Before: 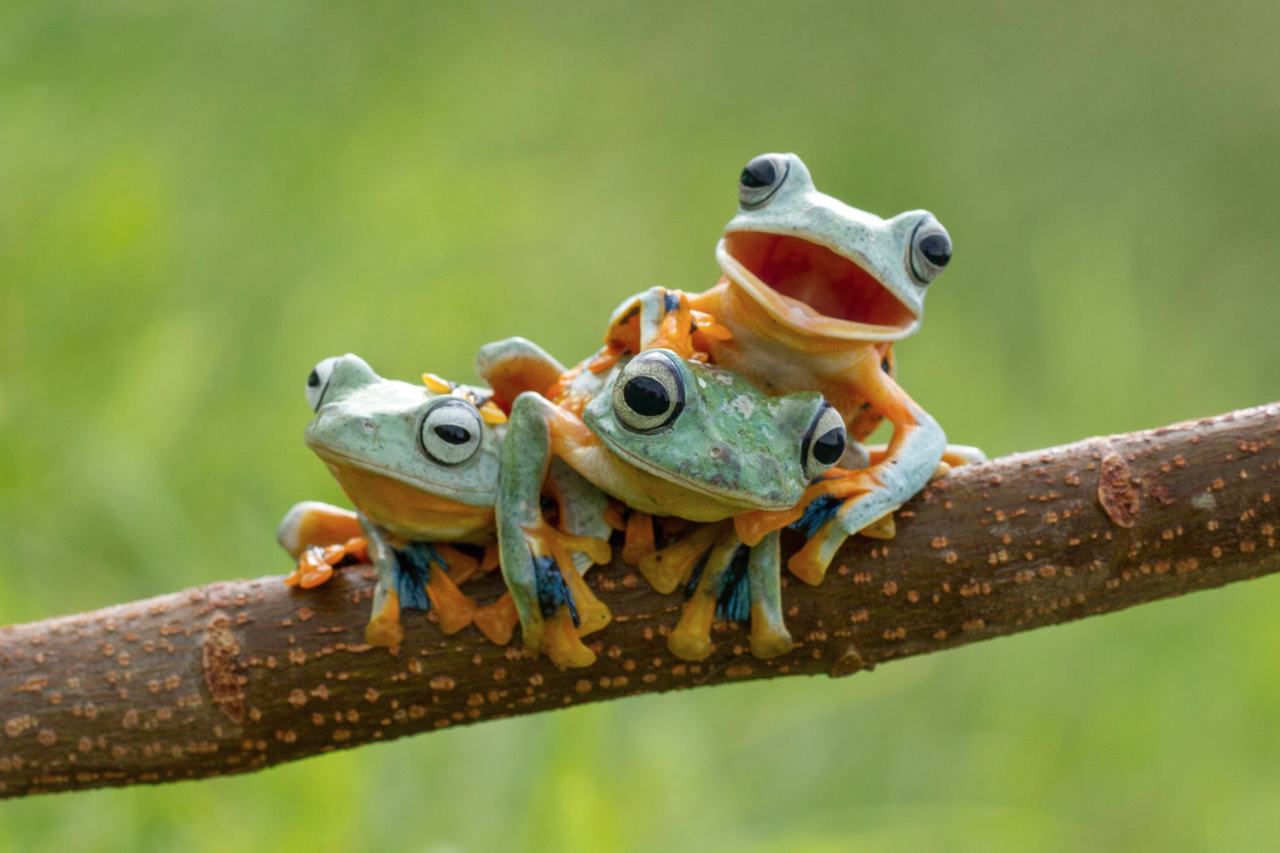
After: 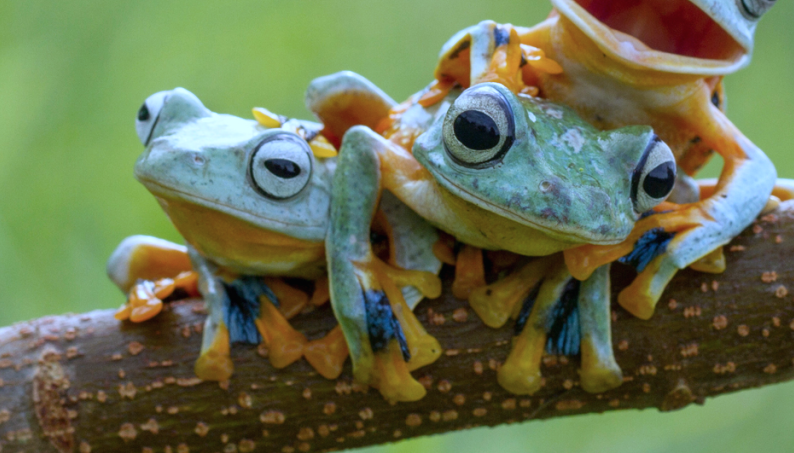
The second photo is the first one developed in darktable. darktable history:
crop: left 13.312%, top 31.28%, right 24.627%, bottom 15.582%
white balance: red 0.871, blue 1.249
